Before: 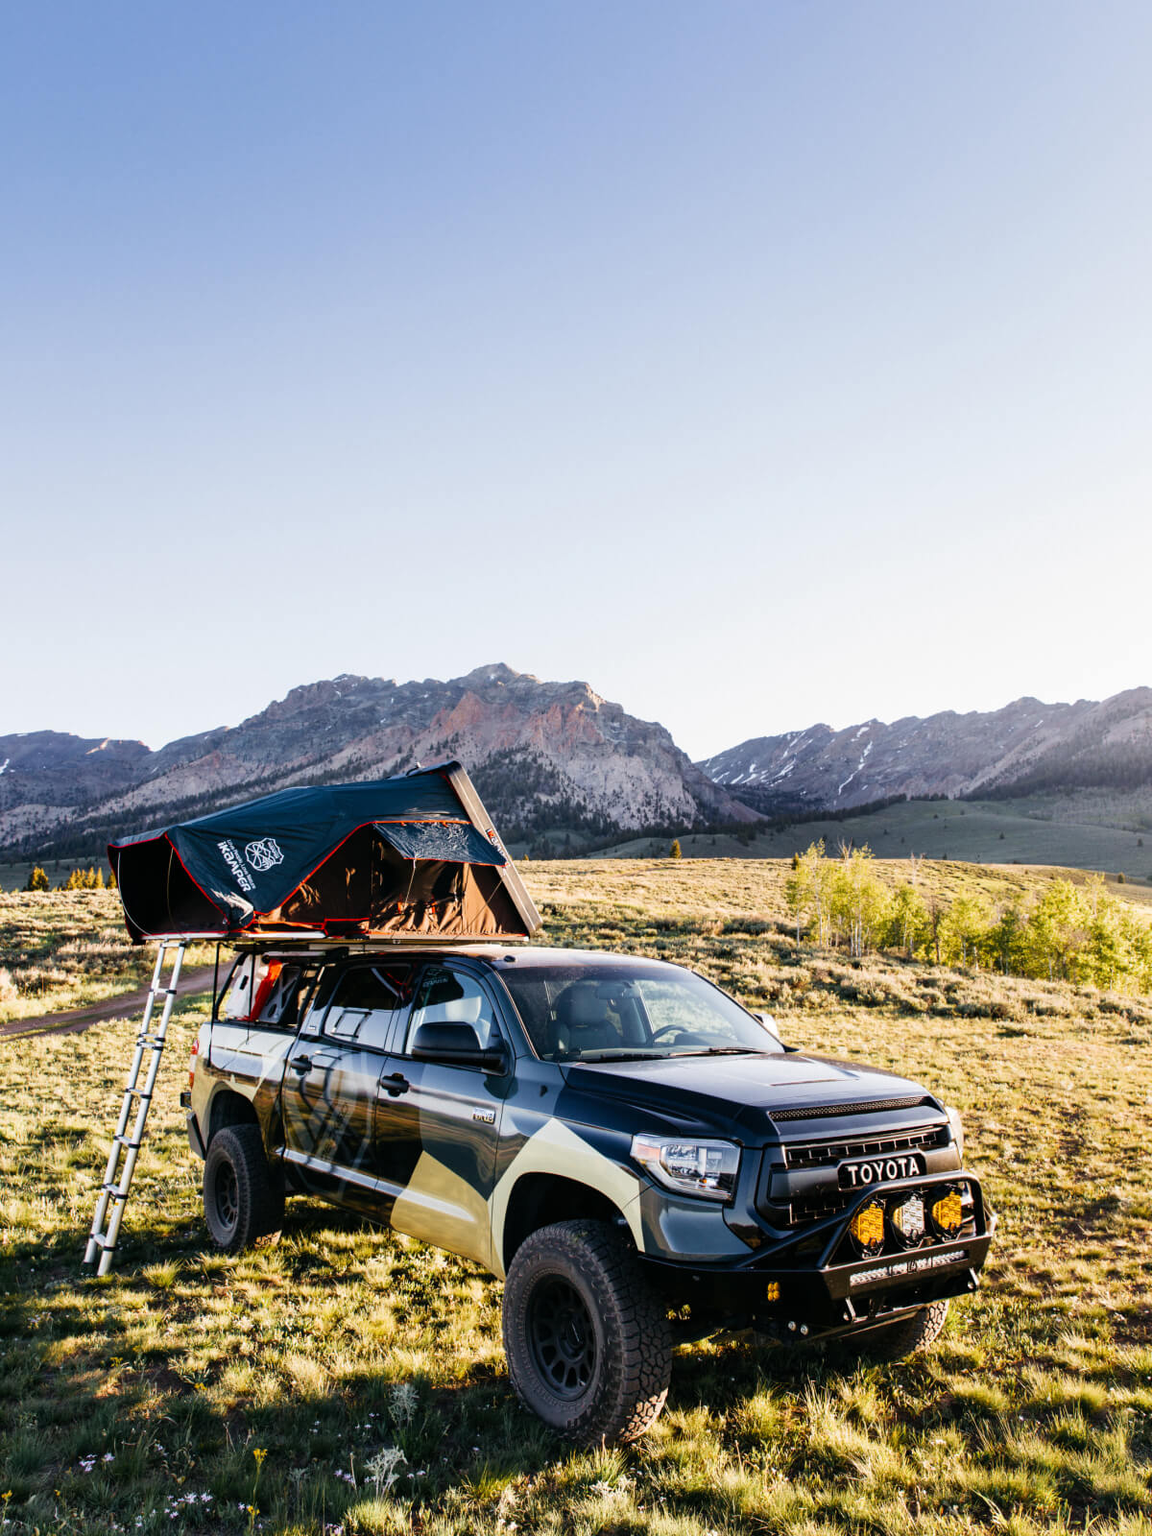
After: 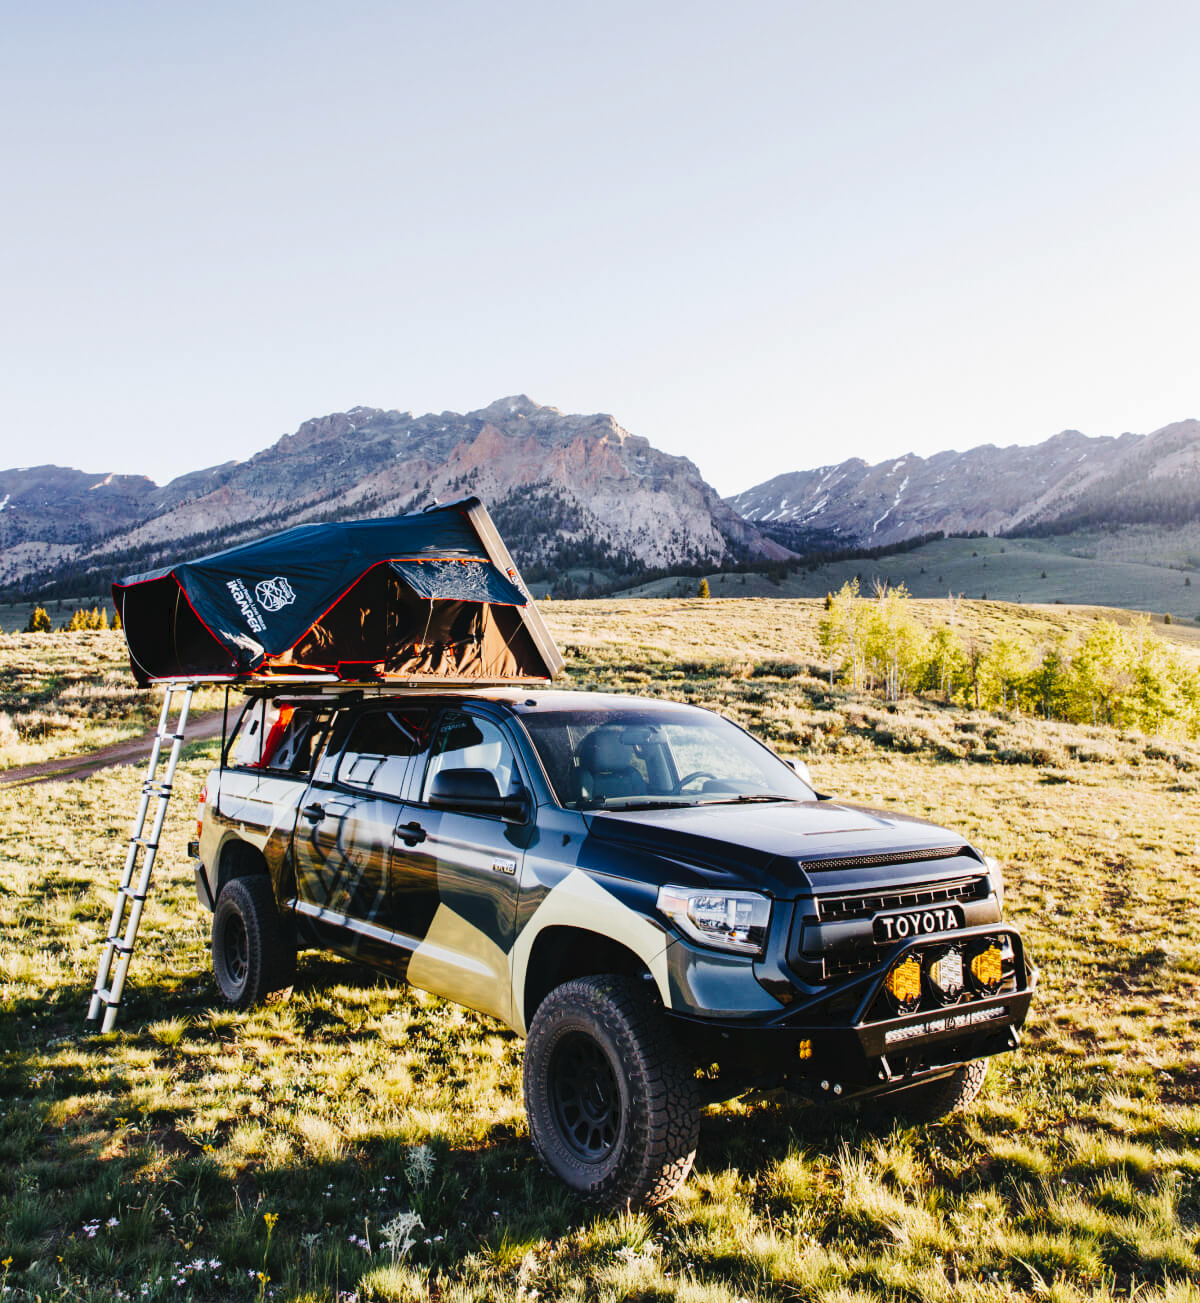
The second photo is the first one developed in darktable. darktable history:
tone curve: curves: ch0 [(0, 0) (0.003, 0.031) (0.011, 0.041) (0.025, 0.054) (0.044, 0.06) (0.069, 0.083) (0.1, 0.108) (0.136, 0.135) (0.177, 0.179) (0.224, 0.231) (0.277, 0.294) (0.335, 0.378) (0.399, 0.463) (0.468, 0.552) (0.543, 0.627) (0.623, 0.694) (0.709, 0.776) (0.801, 0.849) (0.898, 0.905) (1, 1)], preserve colors none
crop and rotate: top 18.507%
